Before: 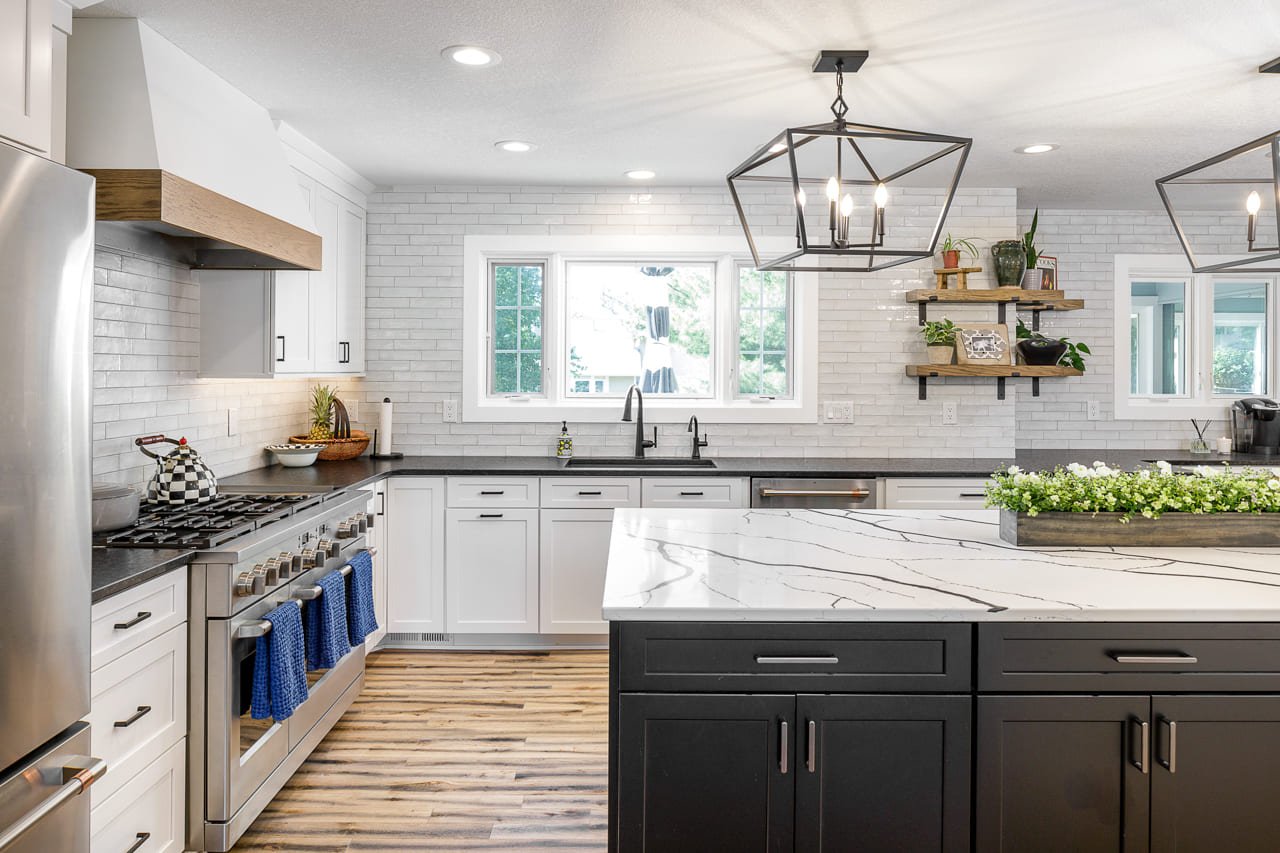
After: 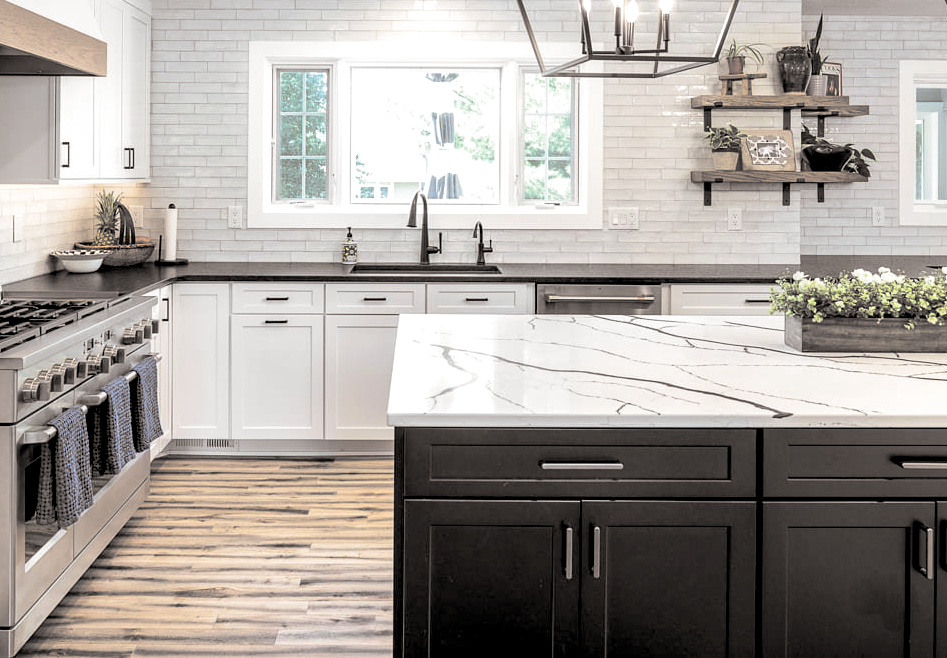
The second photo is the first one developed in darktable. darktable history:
crop: left 16.871%, top 22.857%, right 9.116%
split-toning: shadows › hue 26°, shadows › saturation 0.09, highlights › hue 40°, highlights › saturation 0.18, balance -63, compress 0%
rgb levels: levels [[0.01, 0.419, 0.839], [0, 0.5, 1], [0, 0.5, 1]]
